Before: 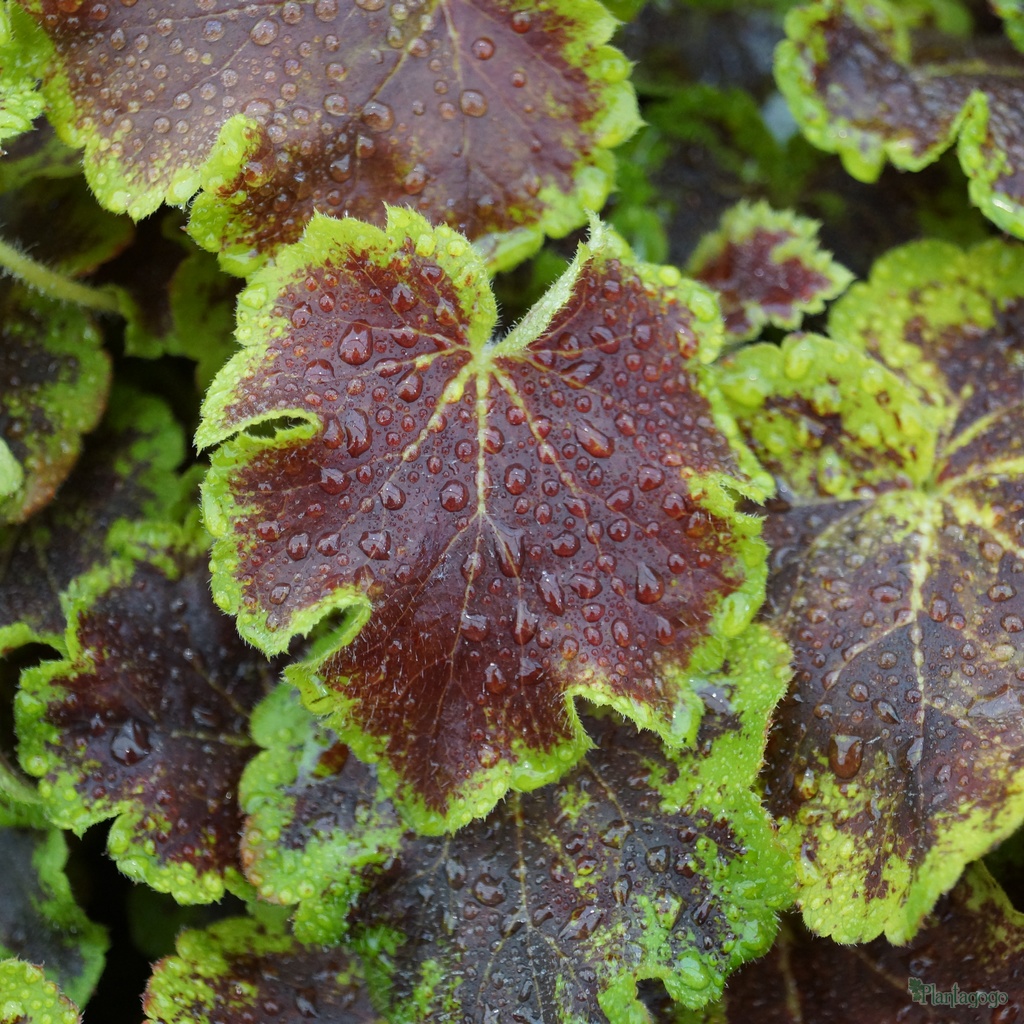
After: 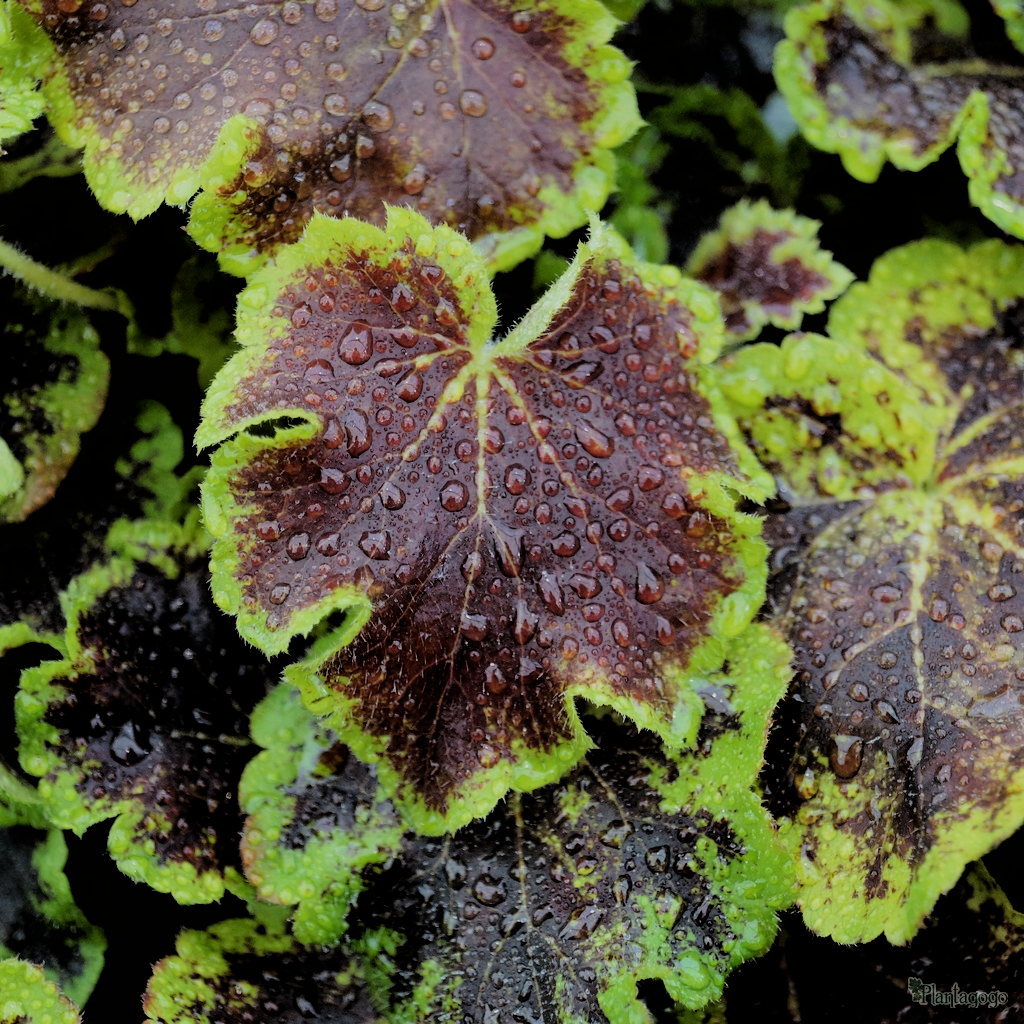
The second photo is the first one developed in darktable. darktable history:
filmic rgb: black relative exposure -2.85 EV, white relative exposure 4.56 EV, threshold 3.02 EV, hardness 1.76, contrast 1.238, color science v6 (2022), enable highlight reconstruction true
